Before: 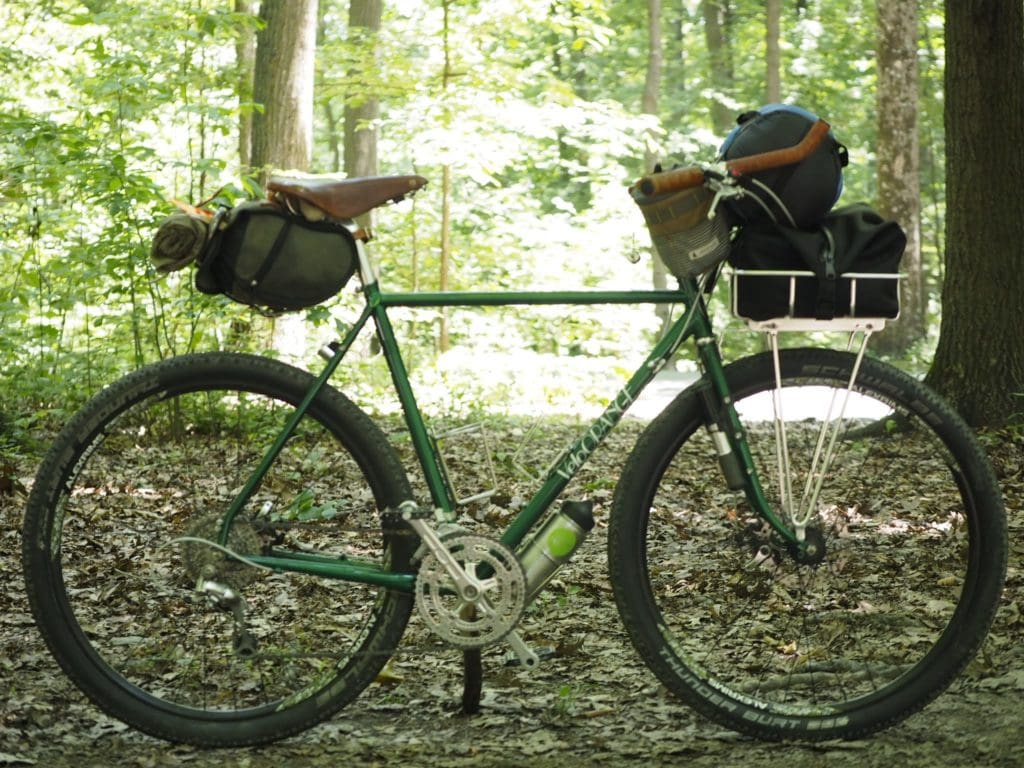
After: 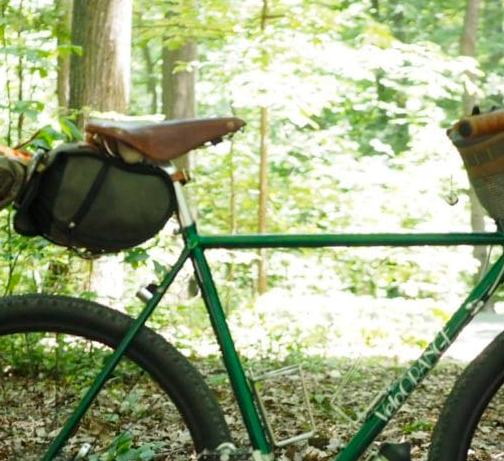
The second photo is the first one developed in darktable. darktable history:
crop: left 17.835%, top 7.675%, right 32.881%, bottom 32.213%
